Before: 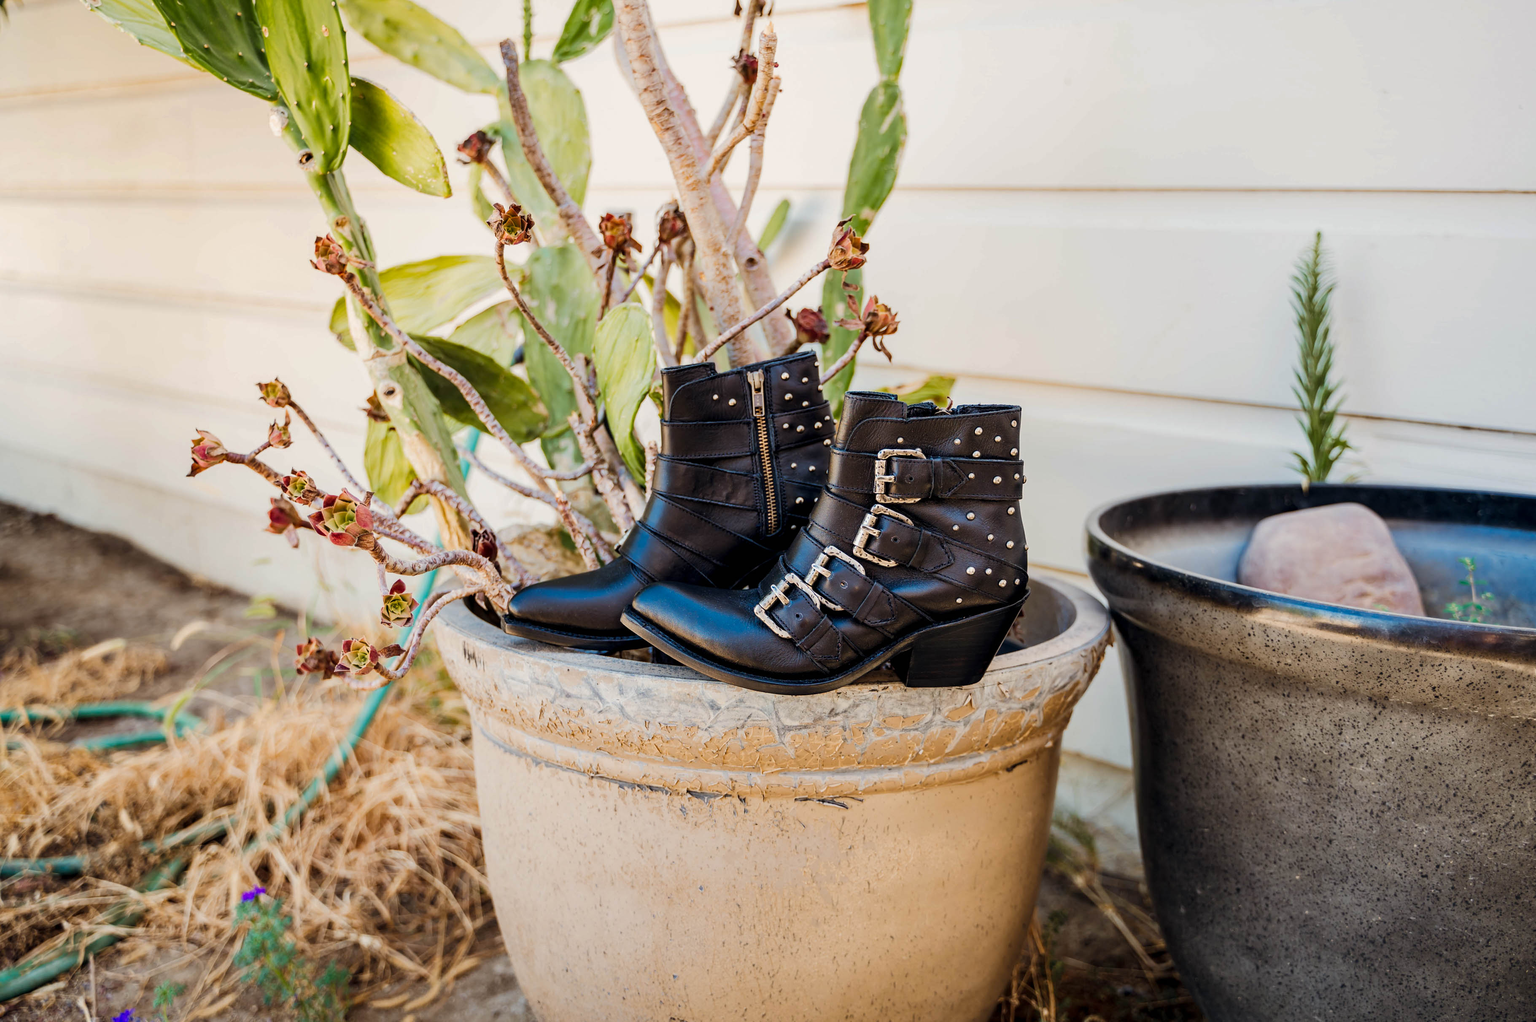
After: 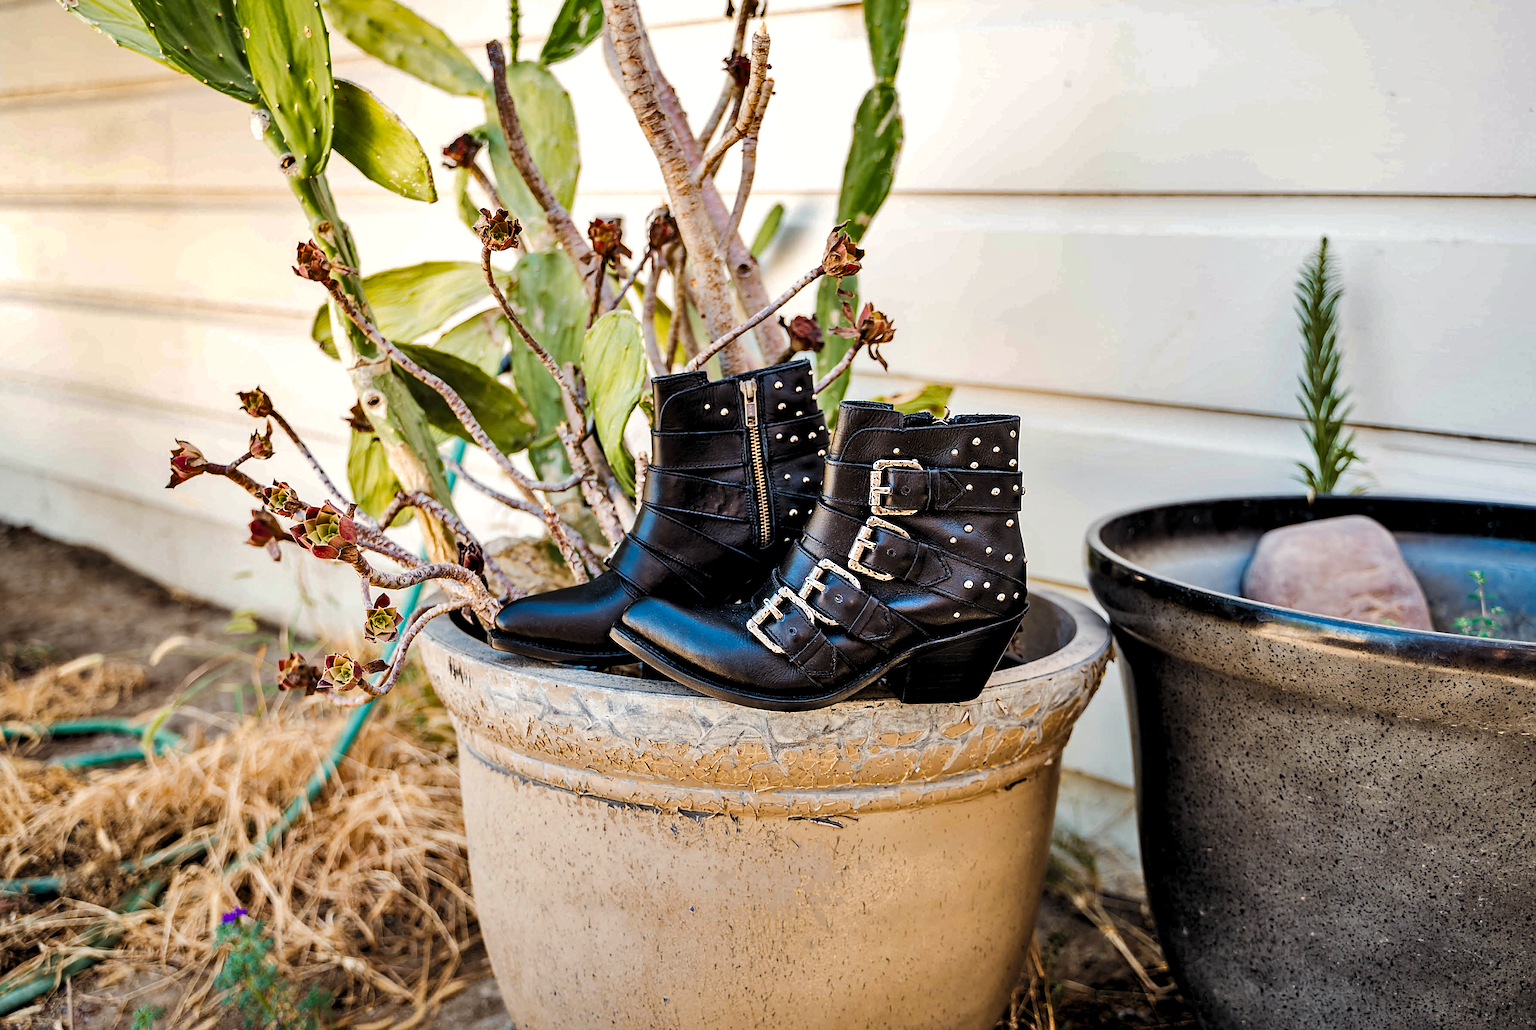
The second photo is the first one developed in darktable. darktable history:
haze removal: compatibility mode true, adaptive false
sharpen: on, module defaults
crop and rotate: left 1.631%, right 0.655%, bottom 1.459%
levels: black 0.044%, levels [0.052, 0.496, 0.908]
shadows and highlights: soften with gaussian
